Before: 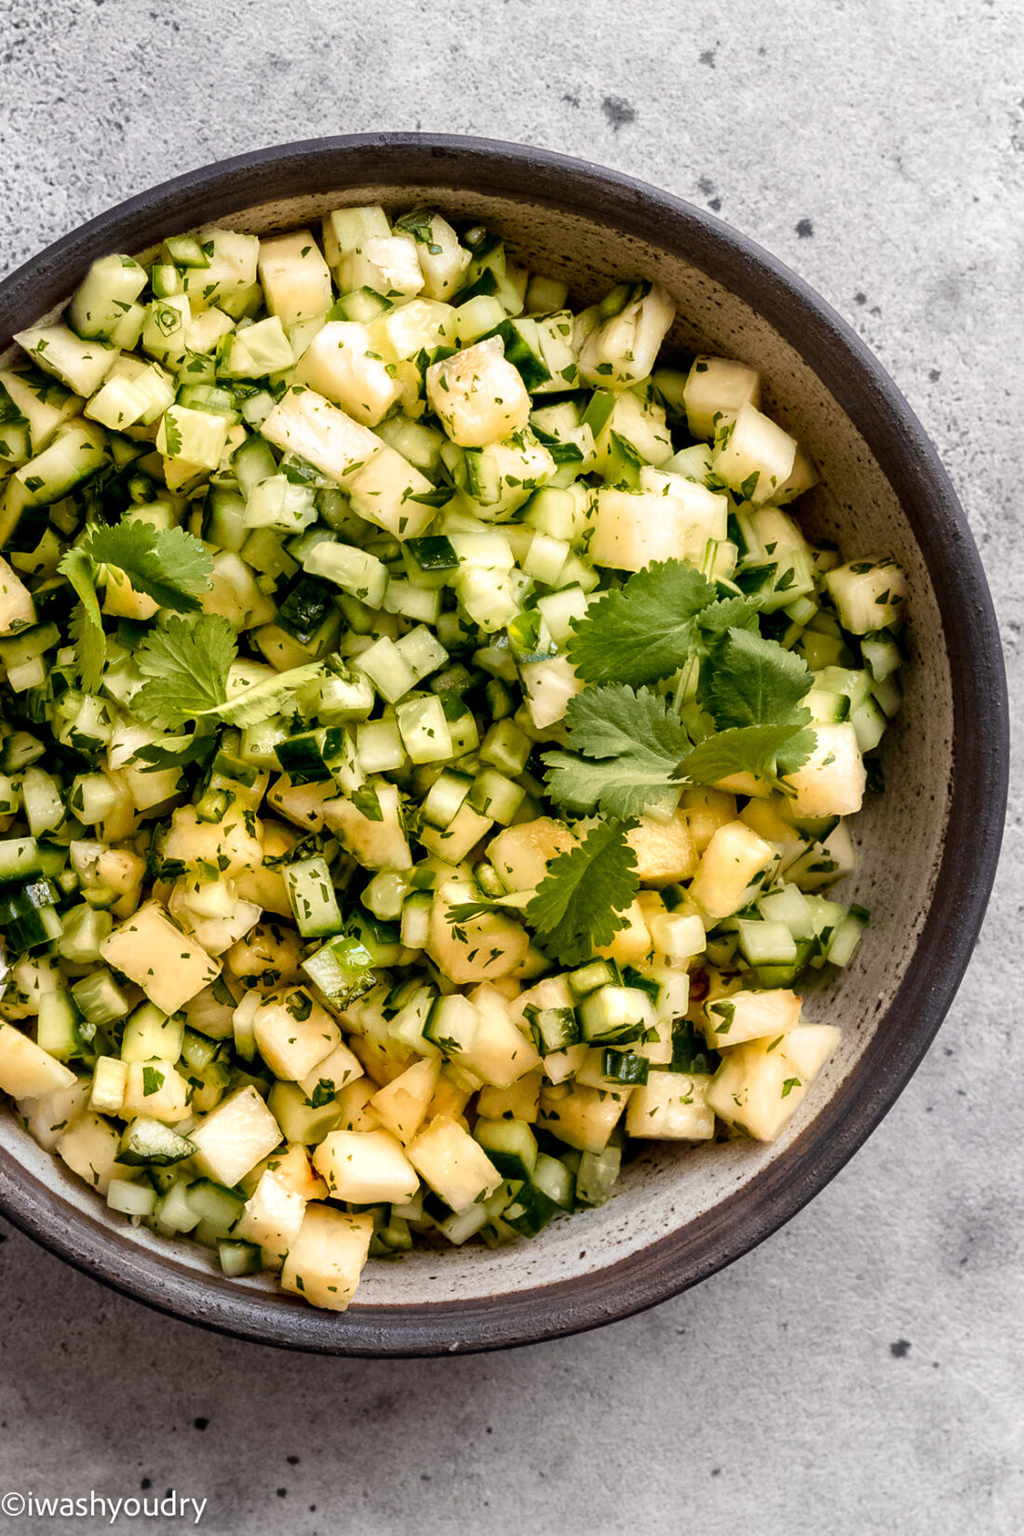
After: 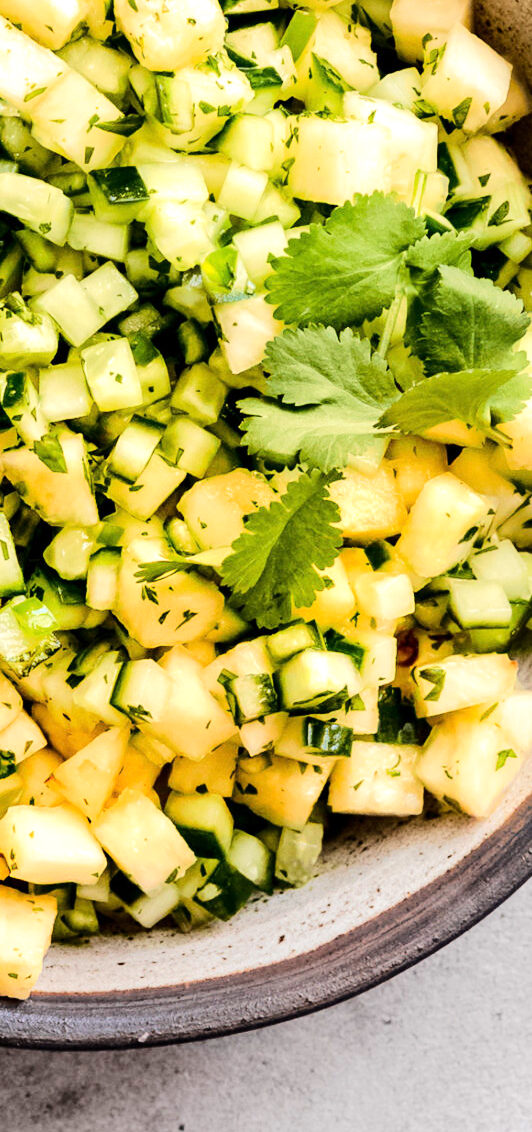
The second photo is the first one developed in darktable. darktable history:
crop: left 31.315%, top 24.815%, right 20.283%, bottom 6.545%
tone equalizer: -7 EV 0.15 EV, -6 EV 0.602 EV, -5 EV 1.18 EV, -4 EV 1.37 EV, -3 EV 1.15 EV, -2 EV 0.6 EV, -1 EV 0.162 EV, edges refinement/feathering 500, mask exposure compensation -1.57 EV, preserve details no
